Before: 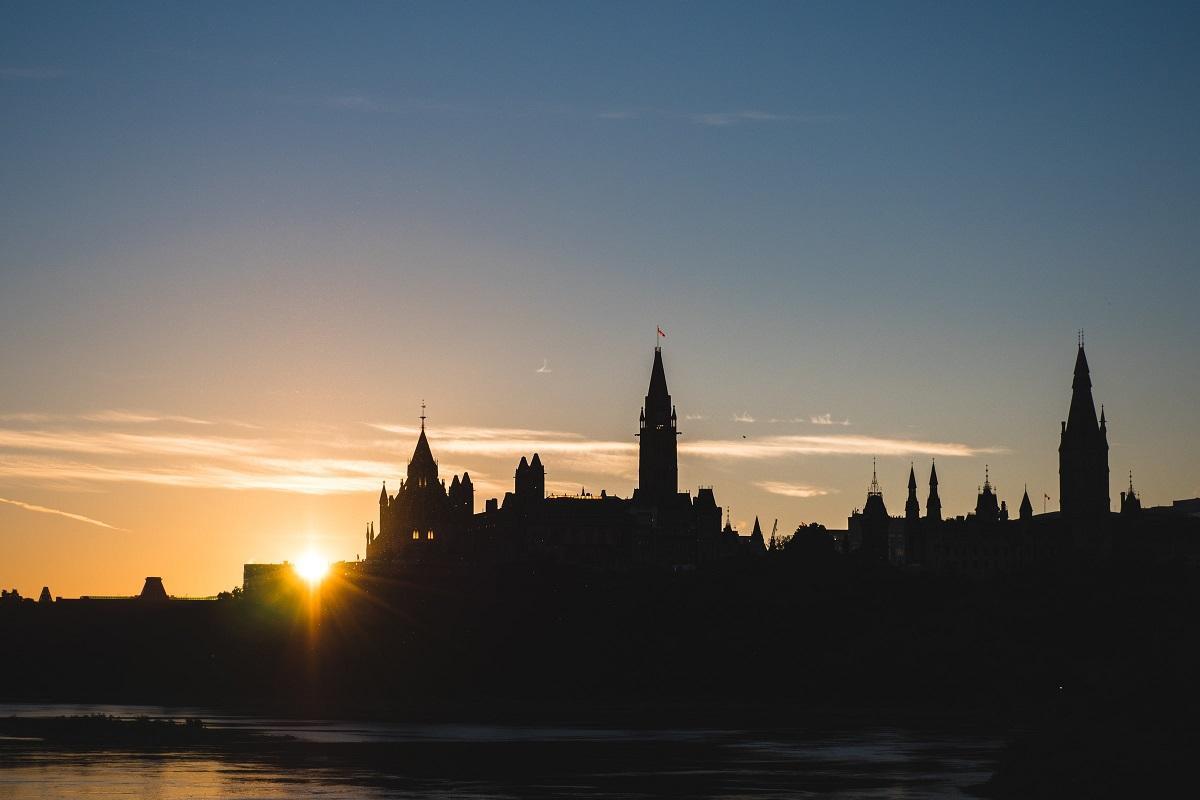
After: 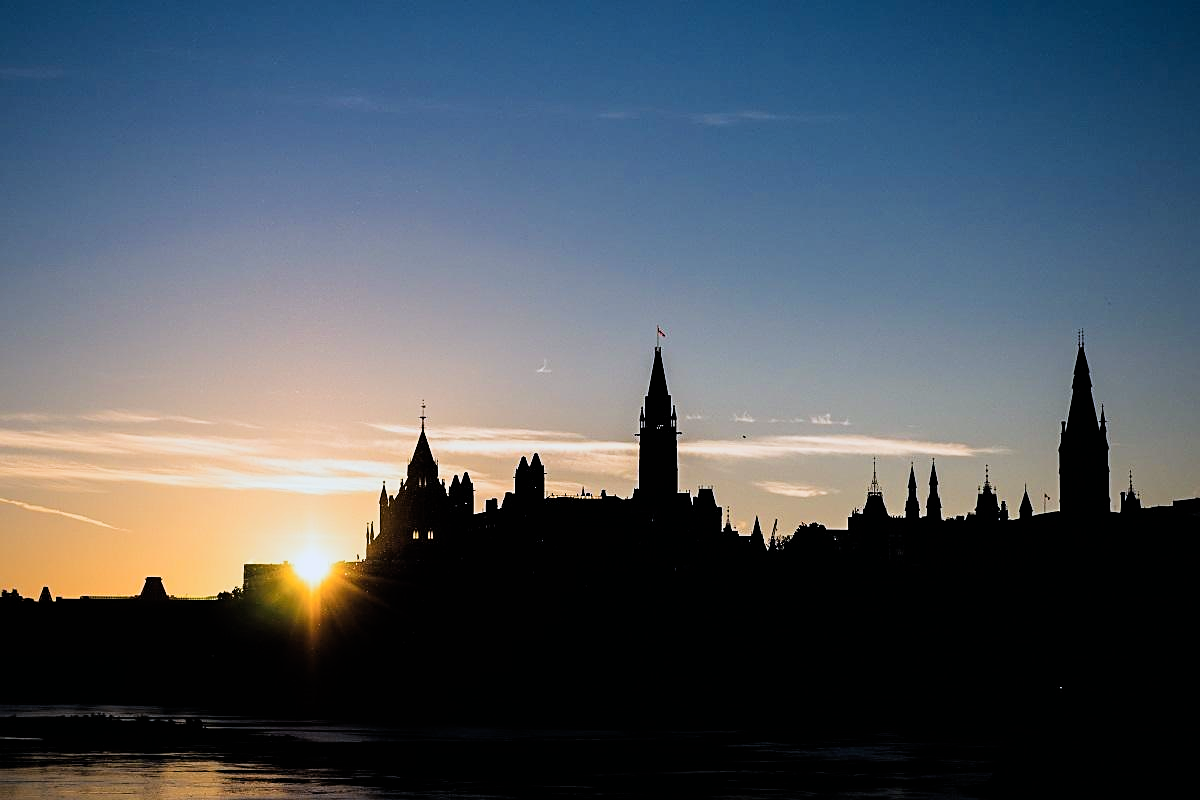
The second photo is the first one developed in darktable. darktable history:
sharpen: on, module defaults
filmic rgb: black relative exposure -5 EV, white relative exposure 3.2 EV, hardness 3.42, contrast 1.2, highlights saturation mix -50%
color calibration: output R [0.994, 0.059, -0.119, 0], output G [-0.036, 1.09, -0.119, 0], output B [0.078, -0.108, 0.961, 0], illuminant custom, x 0.371, y 0.382, temperature 4281.14 K
contrast brightness saturation: contrast 0.1, brightness 0.02, saturation 0.02
